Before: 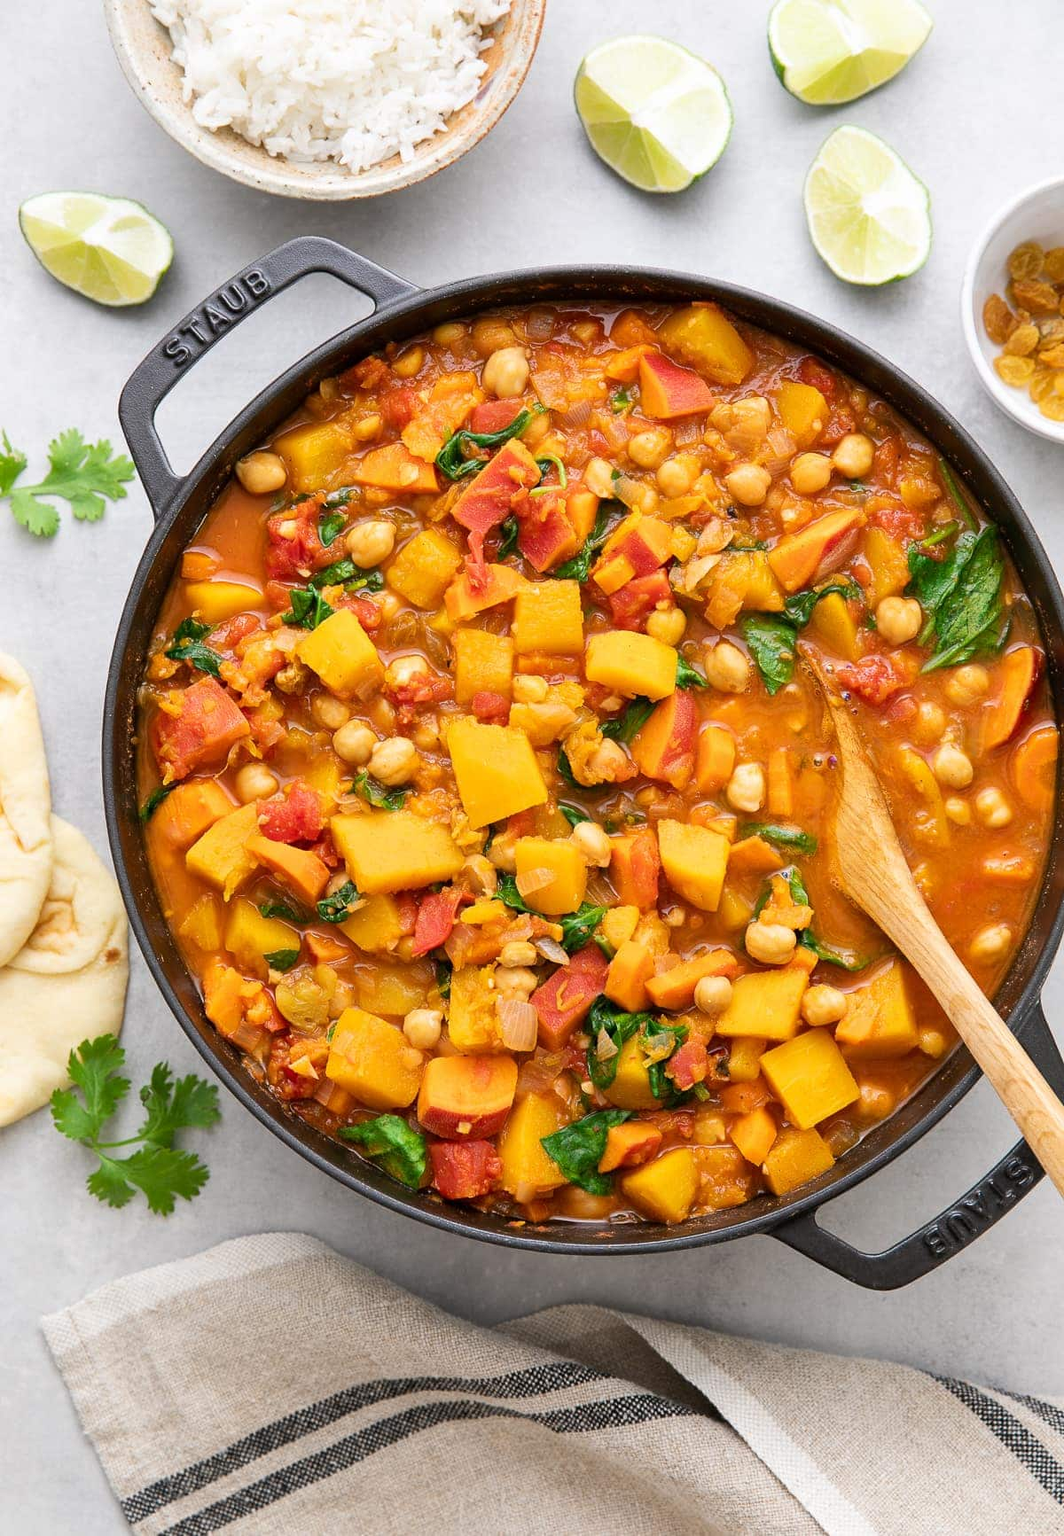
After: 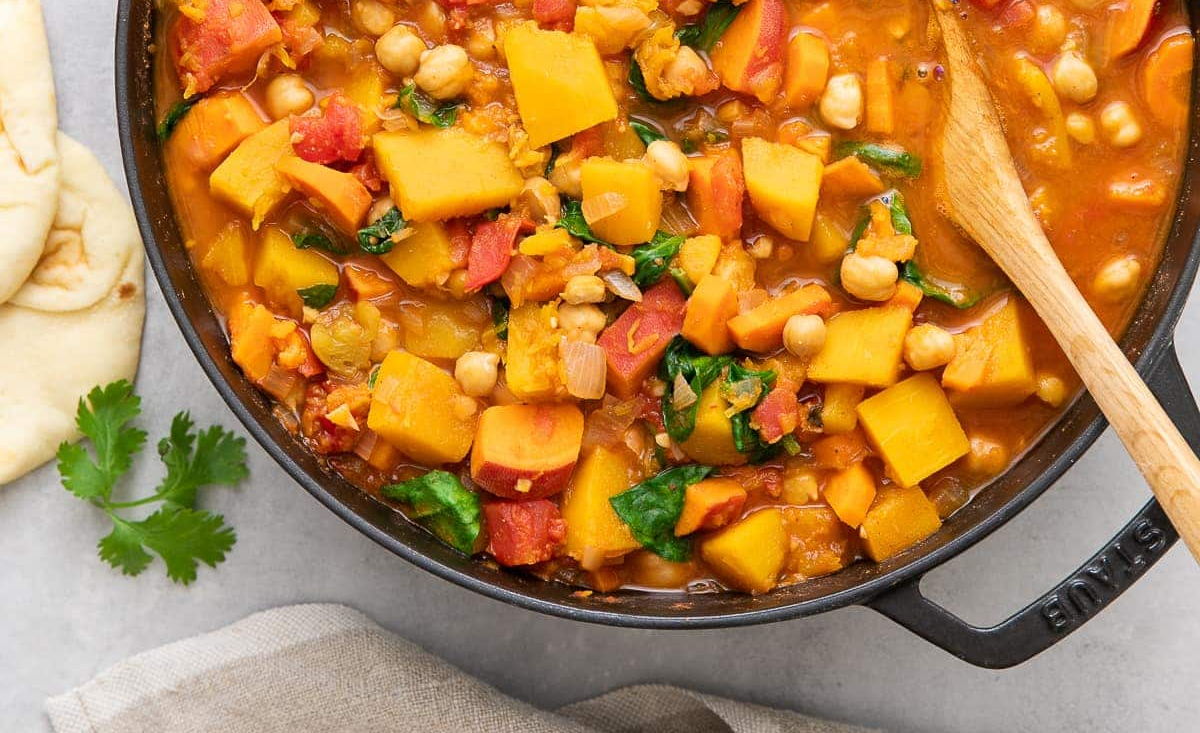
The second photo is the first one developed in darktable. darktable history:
crop: top 45.467%, bottom 12.209%
